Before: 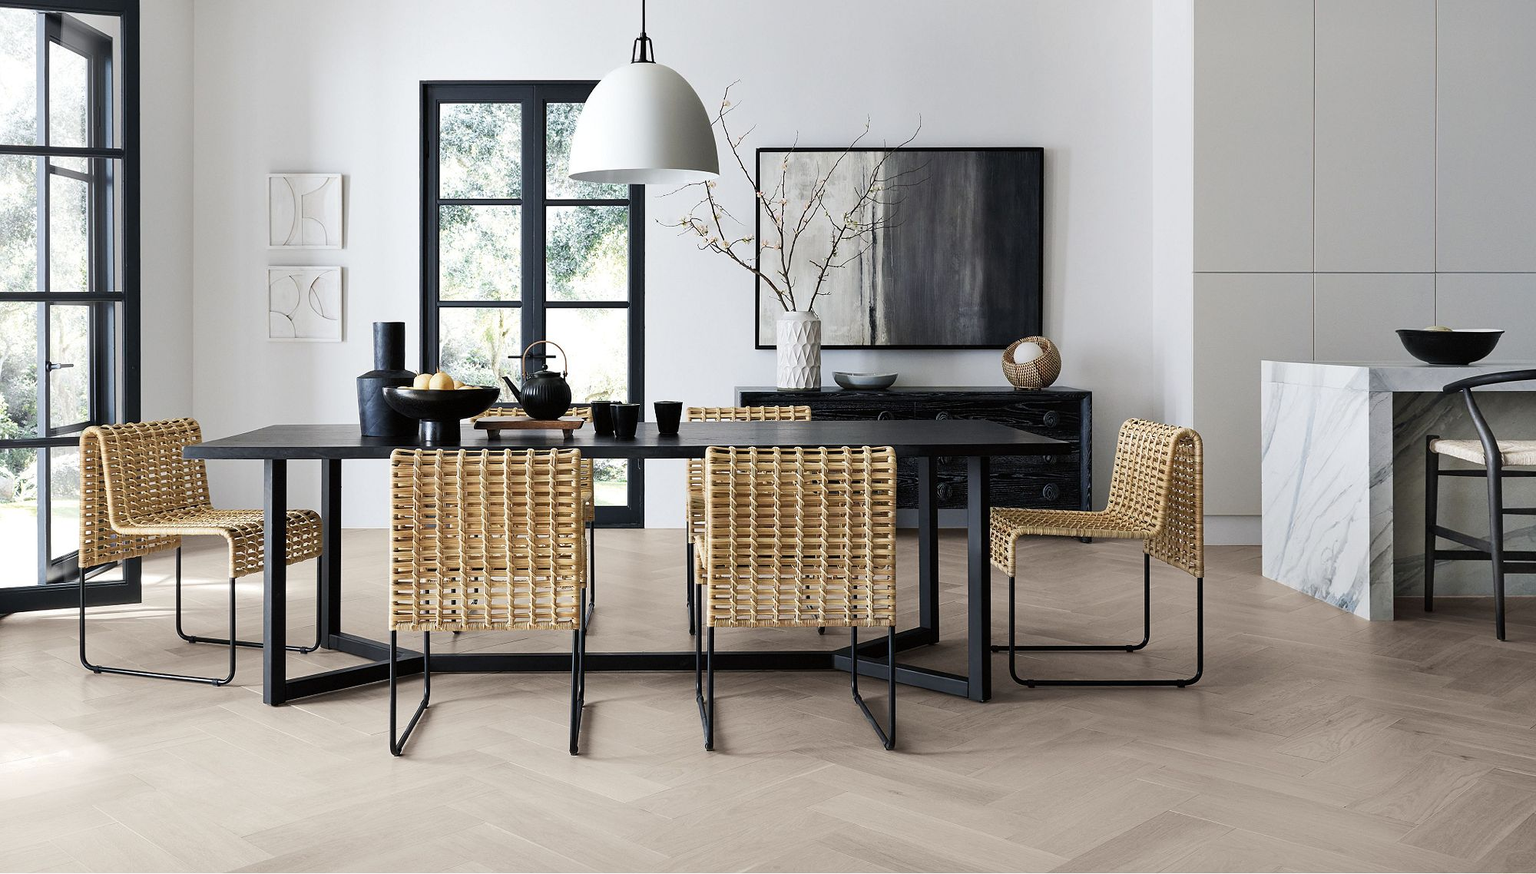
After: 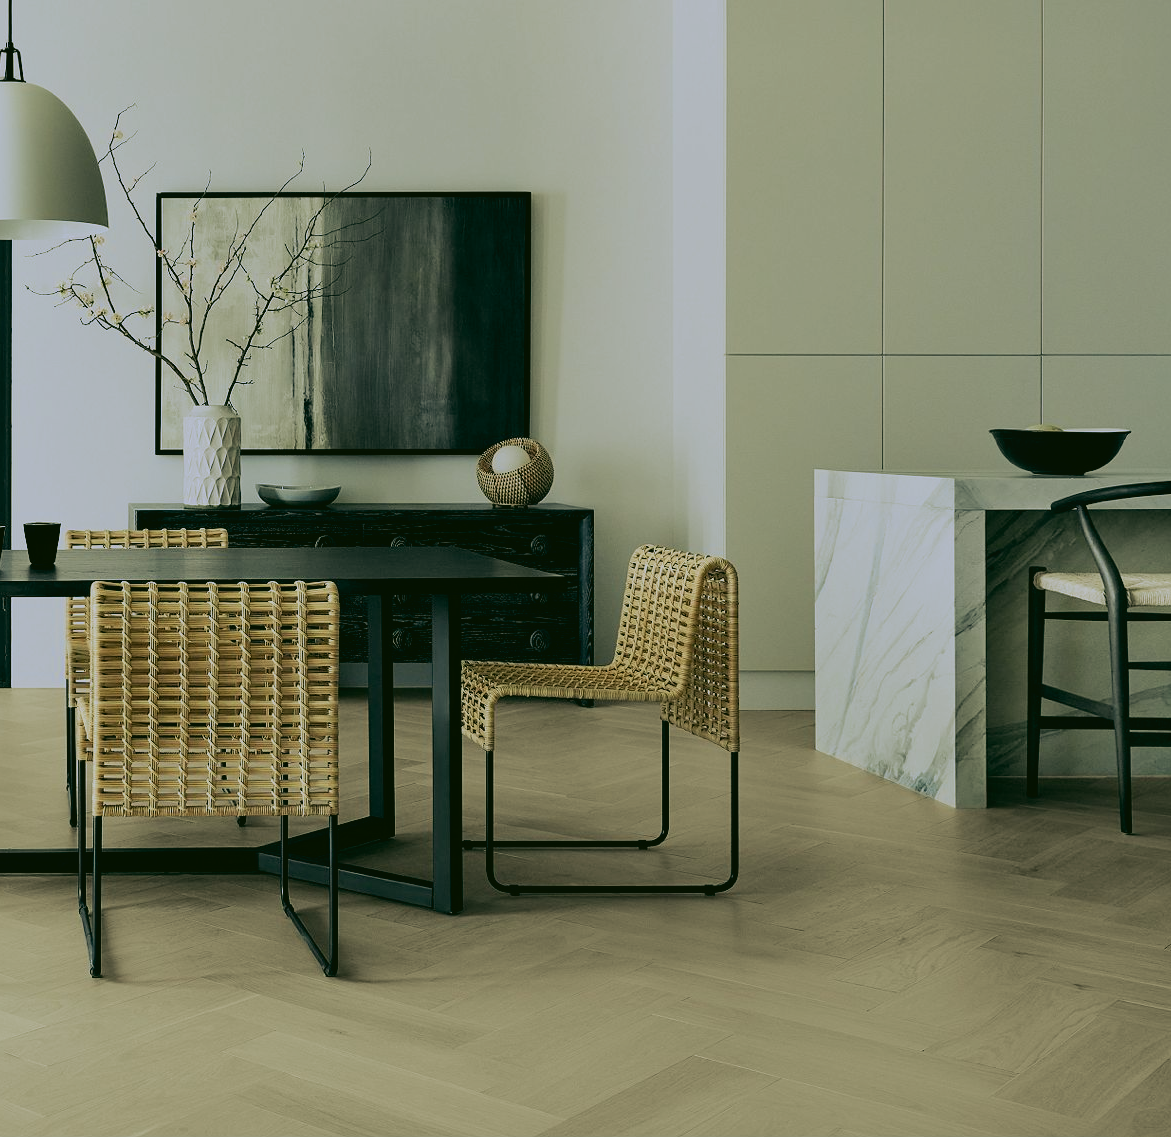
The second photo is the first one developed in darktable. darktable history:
white balance: emerald 1
crop: left 41.402%
rgb curve: curves: ch0 [(0.123, 0.061) (0.995, 0.887)]; ch1 [(0.06, 0.116) (1, 0.906)]; ch2 [(0, 0) (0.824, 0.69) (1, 1)], mode RGB, independent channels, compensate middle gray true
filmic rgb: black relative exposure -7.65 EV, white relative exposure 4.56 EV, hardness 3.61
